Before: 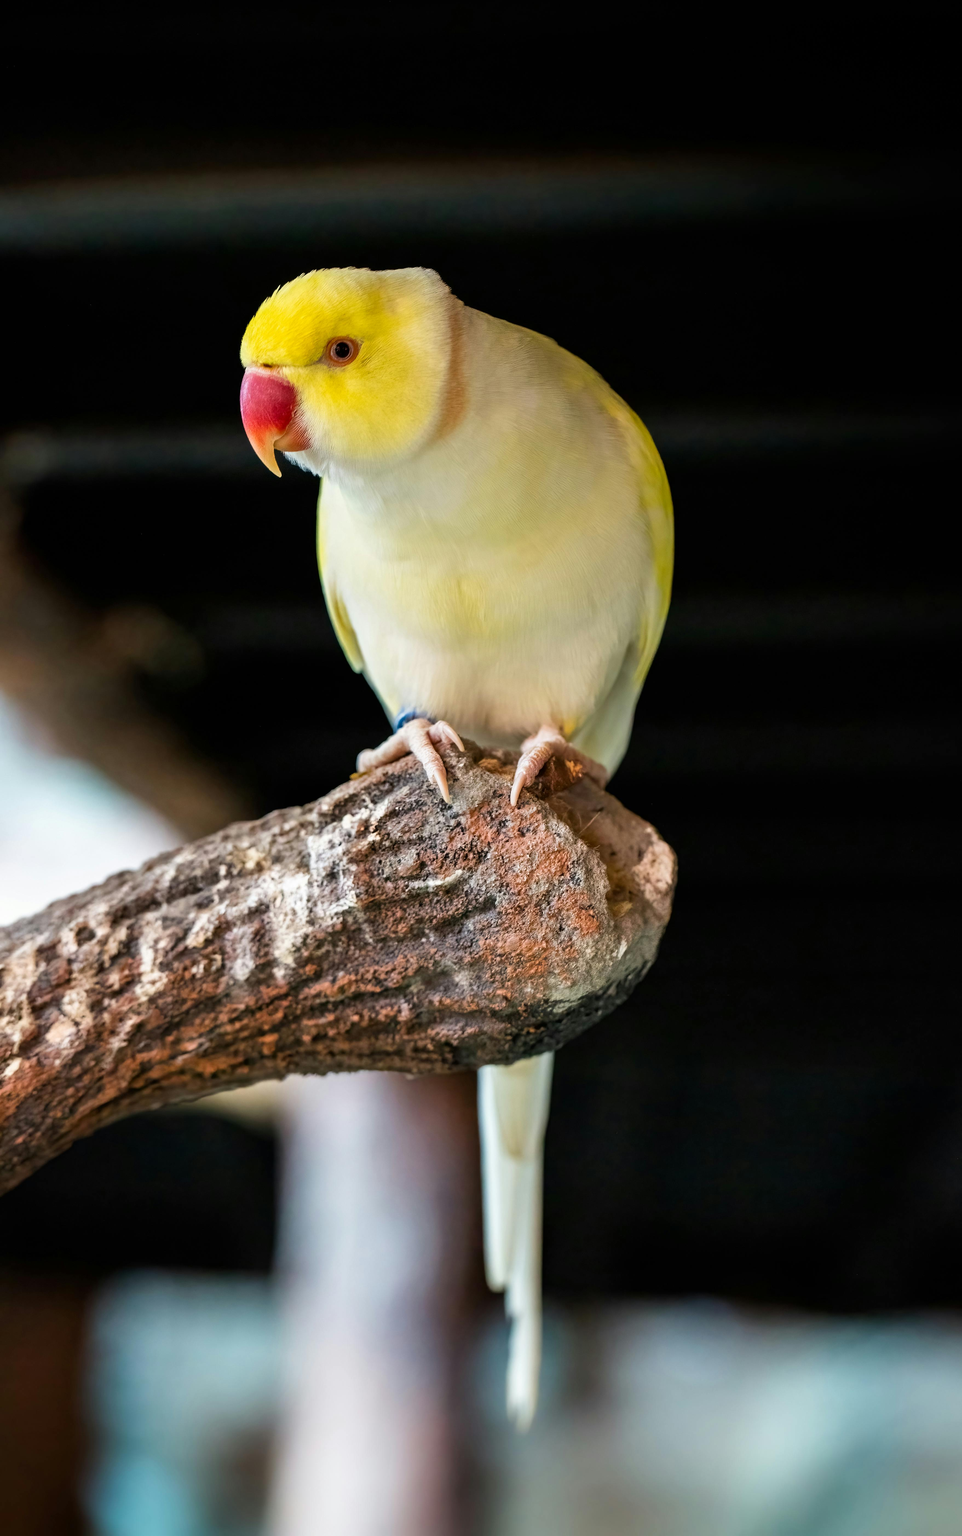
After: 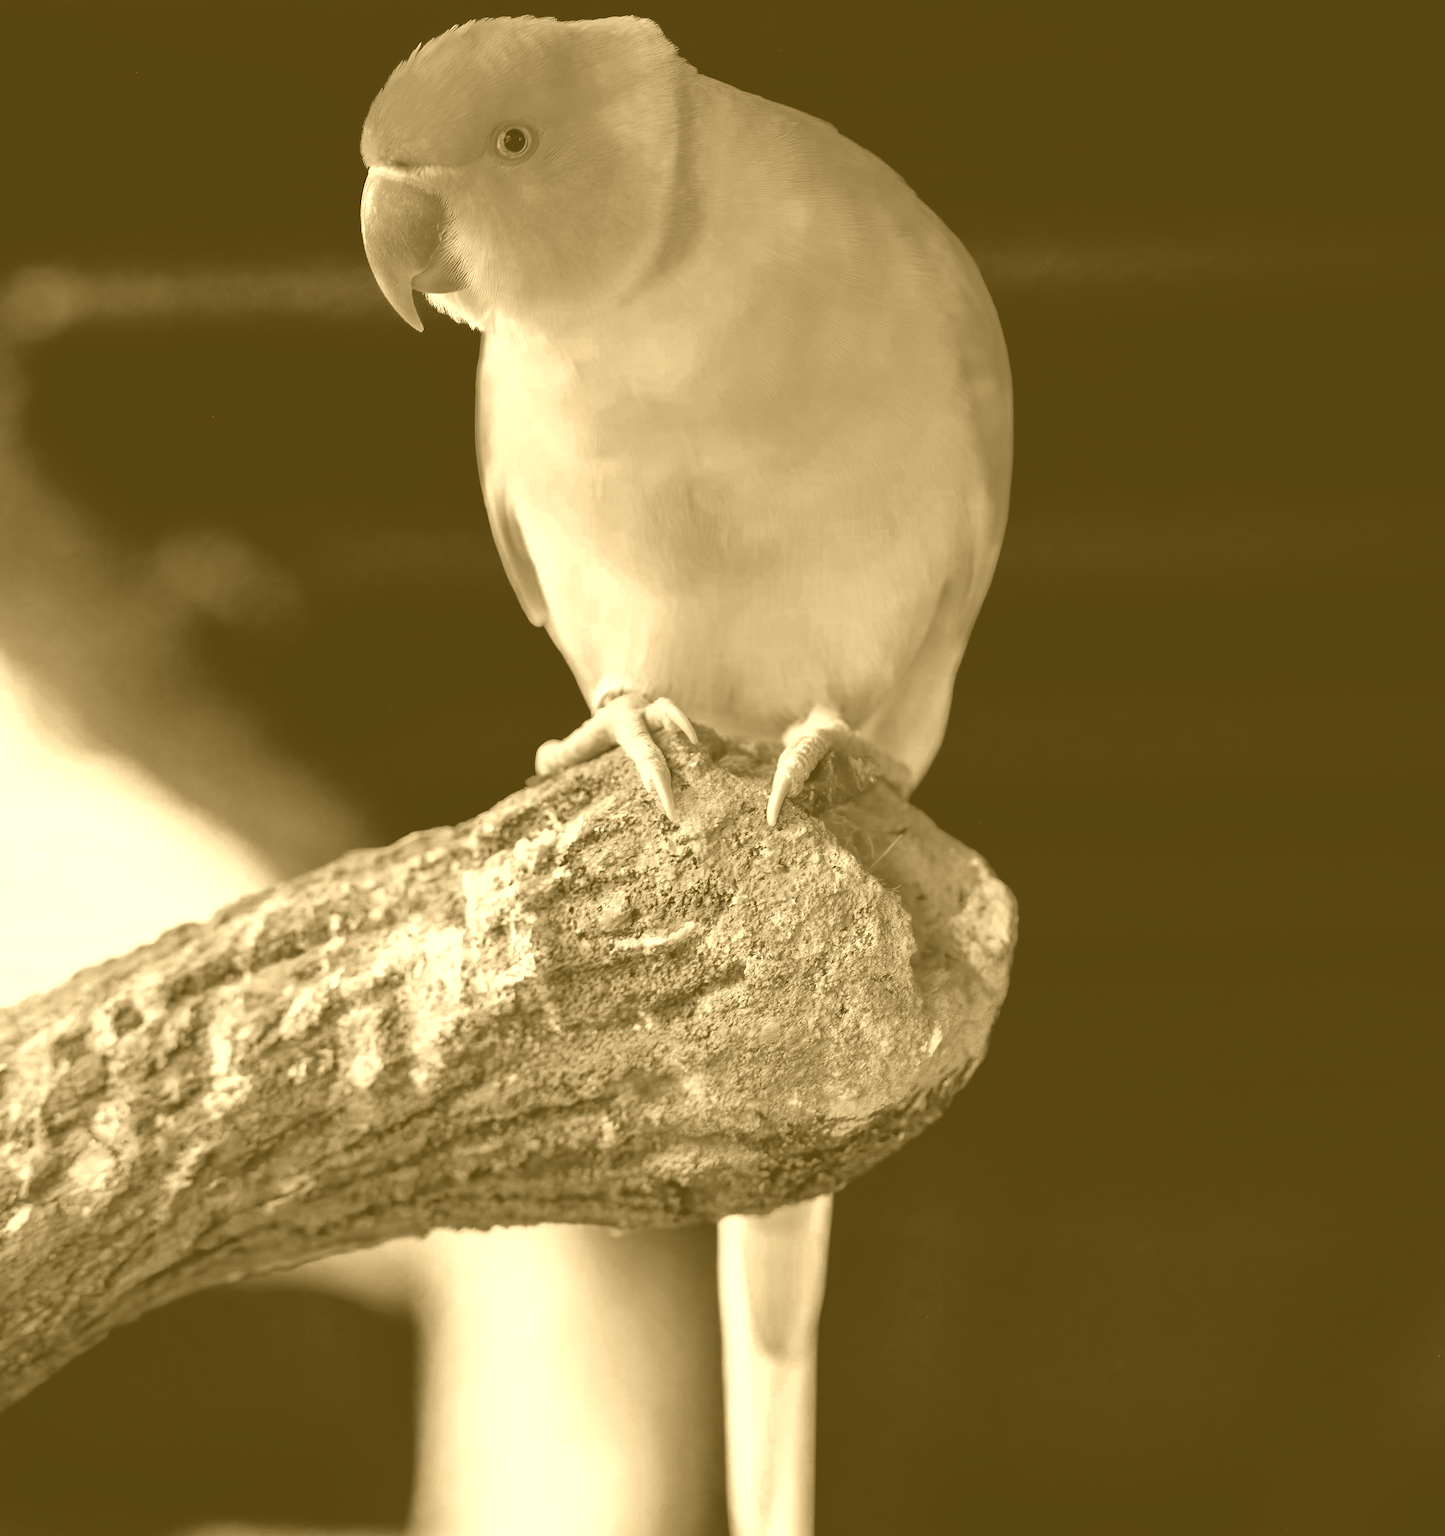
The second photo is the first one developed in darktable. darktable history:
crop: top 16.727%, bottom 16.727%
colorize: hue 36°, source mix 100%
filmic rgb: black relative exposure -13 EV, threshold 3 EV, target white luminance 85%, hardness 6.3, latitude 42.11%, contrast 0.858, shadows ↔ highlights balance 8.63%, color science v4 (2020), enable highlight reconstruction true
color zones: curves: ch0 [(0.287, 0.048) (0.493, 0.484) (0.737, 0.816)]; ch1 [(0, 0) (0.143, 0) (0.286, 0) (0.429, 0) (0.571, 0) (0.714, 0) (0.857, 0)]
